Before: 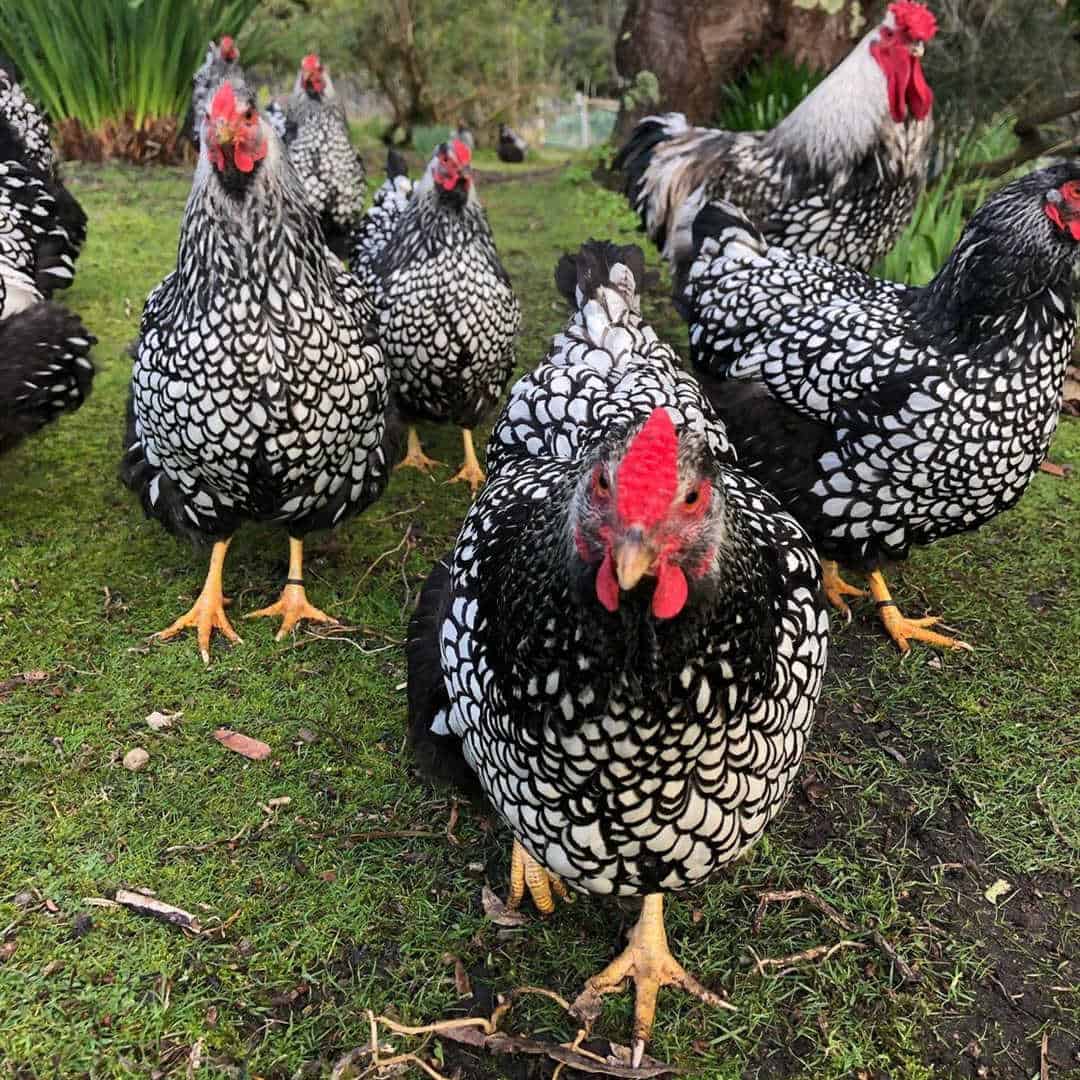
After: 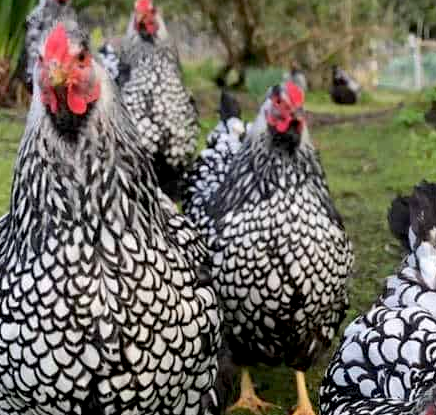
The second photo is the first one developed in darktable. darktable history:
crop: left 15.478%, top 5.435%, right 44.111%, bottom 56.086%
exposure: black level correction 0.007, compensate exposure bias true, compensate highlight preservation false
